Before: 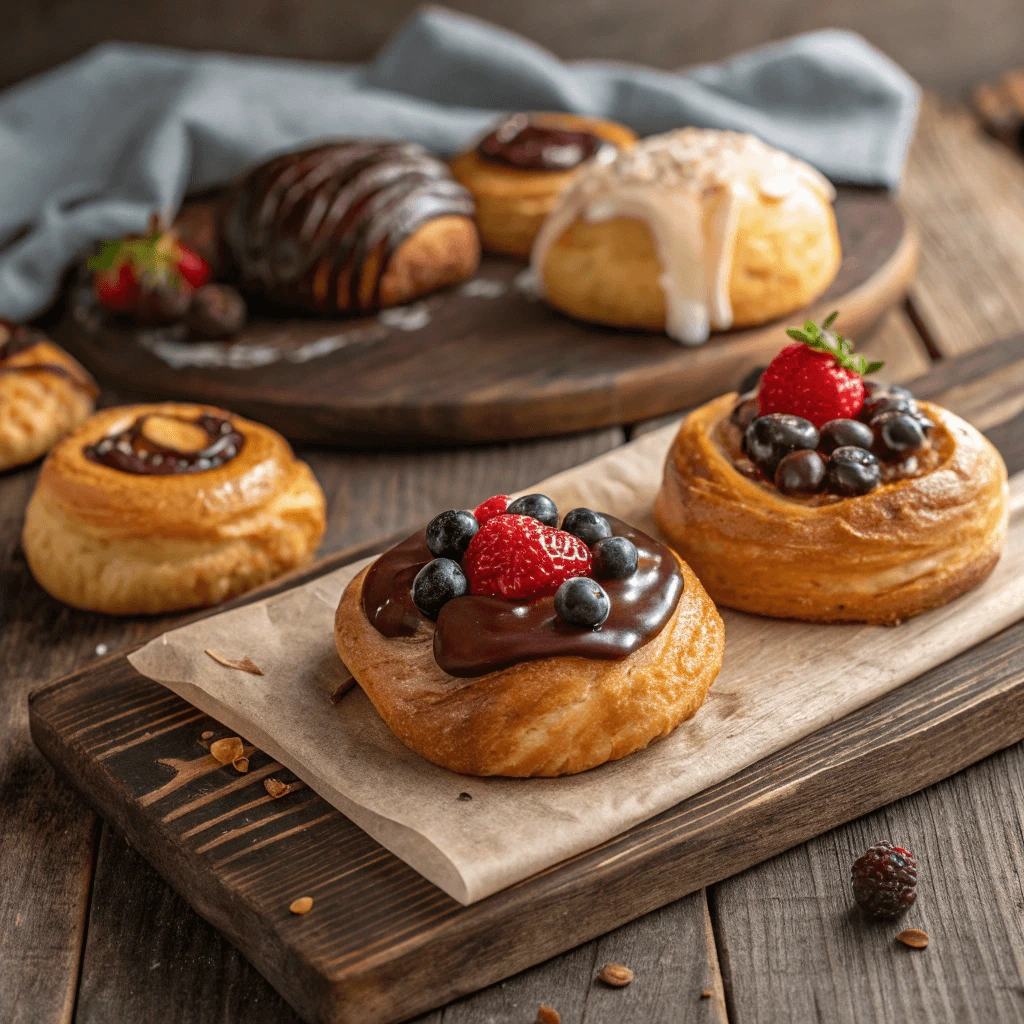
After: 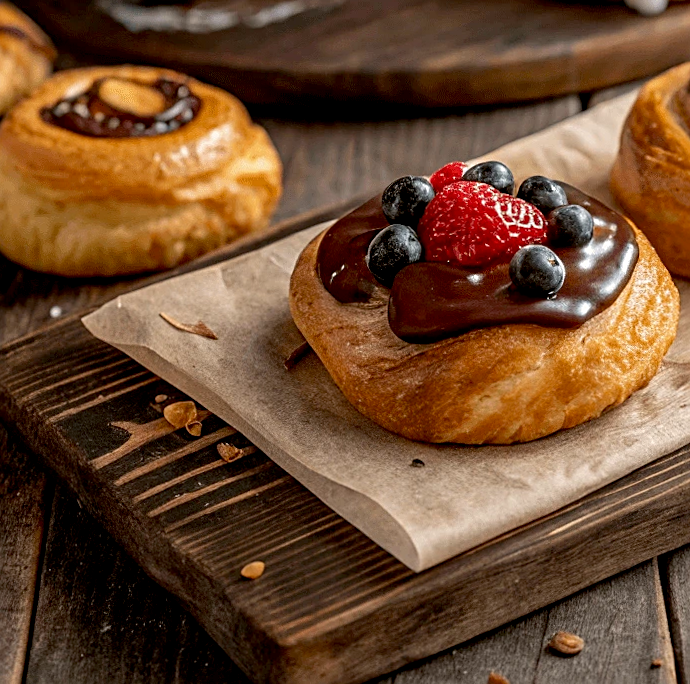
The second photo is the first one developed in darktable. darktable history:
shadows and highlights: shadows 20.55, highlights -19.65, soften with gaussian
crop and rotate: angle -0.664°, left 3.819%, top 32.388%, right 28.011%
sharpen: on, module defaults
exposure: black level correction 0.01, exposure 0.011 EV, compensate highlight preservation false
